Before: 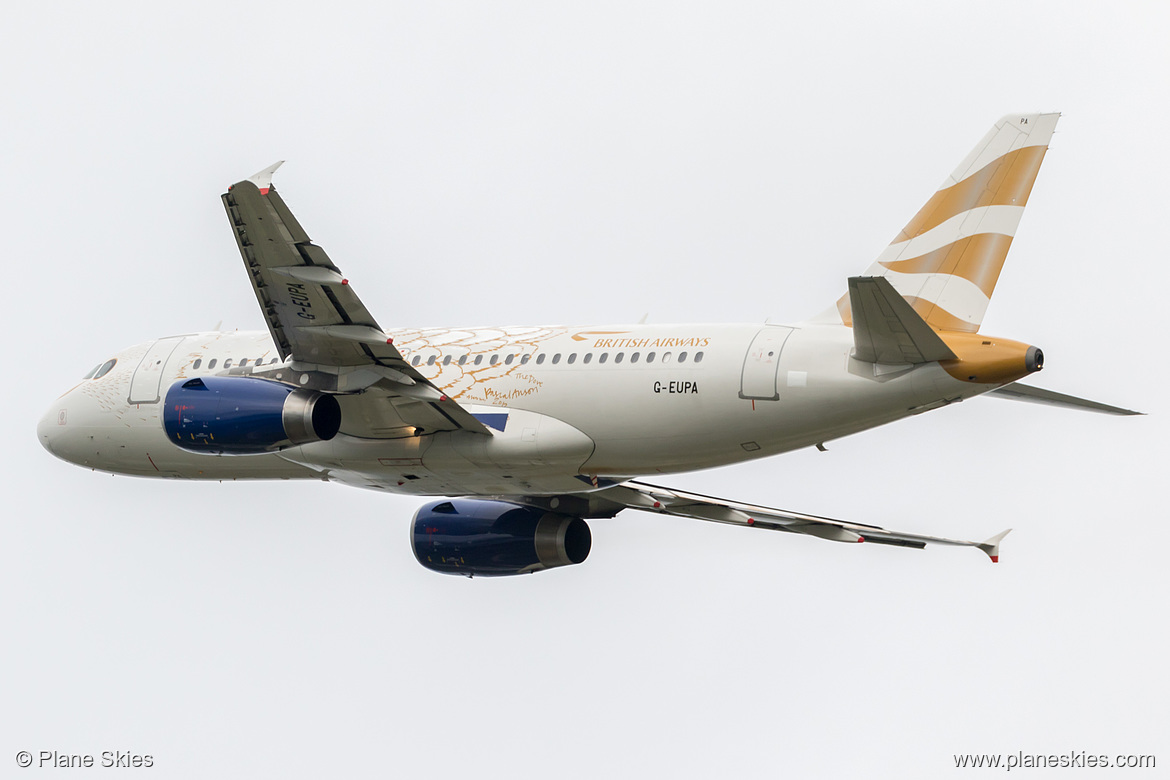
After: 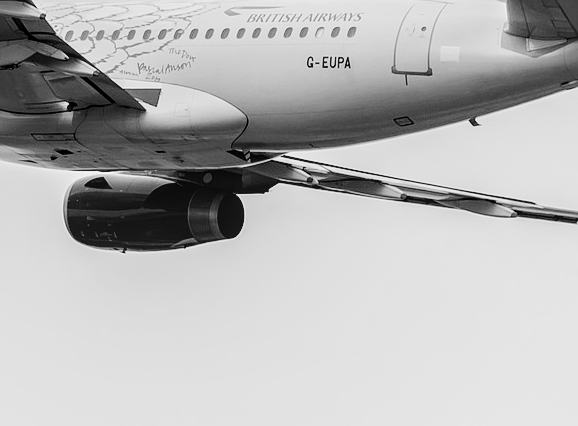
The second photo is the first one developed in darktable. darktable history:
crop: left 29.672%, top 41.786%, right 20.851%, bottom 3.487%
filmic rgb: black relative exposure -7.65 EV, hardness 4.02, contrast 1.1, highlights saturation mix -30%
color calibration: output gray [0.22, 0.42, 0.37, 0], gray › normalize channels true, illuminant same as pipeline (D50), adaptation XYZ, x 0.346, y 0.359, gamut compression 0
sharpen: radius 1.272, amount 0.305, threshold 0
local contrast: on, module defaults
tone equalizer: -8 EV 0.001 EV, -7 EV -0.002 EV, -6 EV 0.002 EV, -5 EV -0.03 EV, -4 EV -0.116 EV, -3 EV -0.169 EV, -2 EV 0.24 EV, -1 EV 0.702 EV, +0 EV 0.493 EV
